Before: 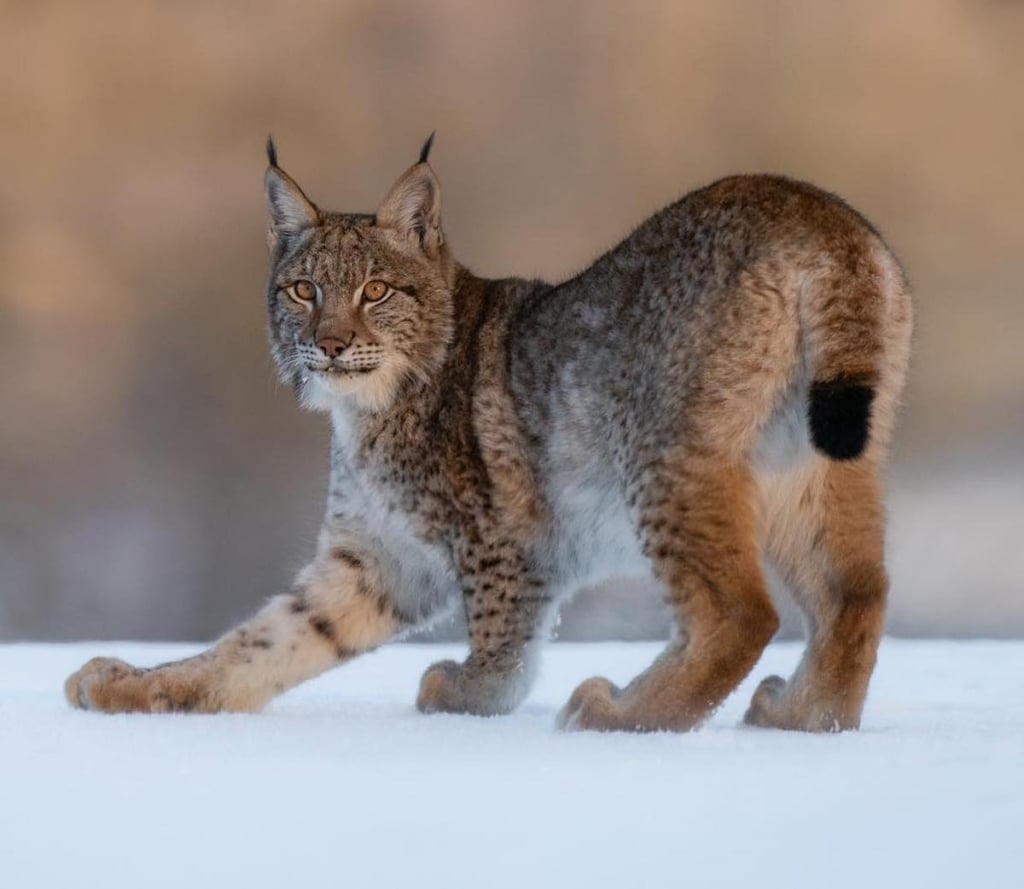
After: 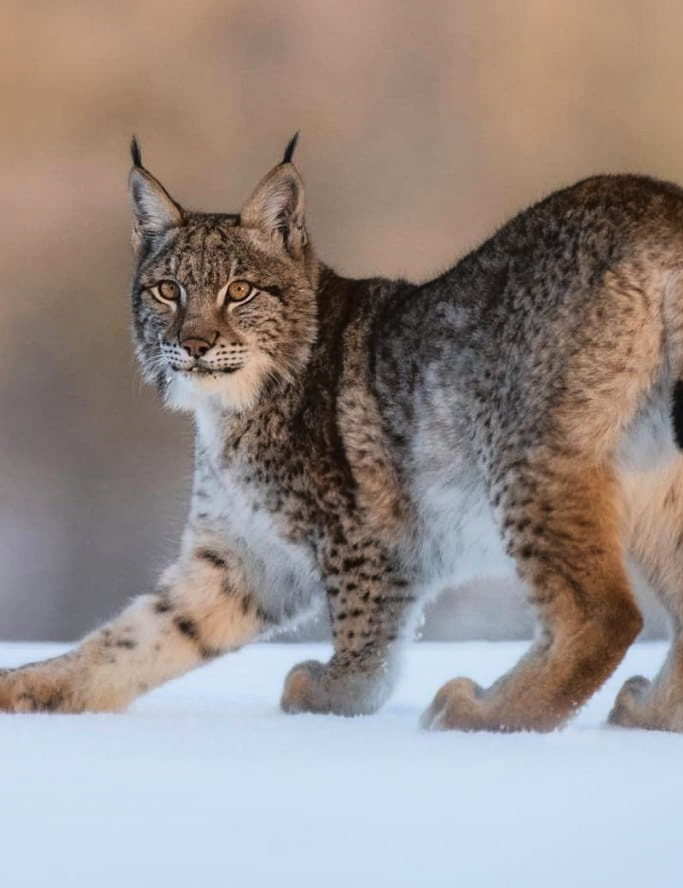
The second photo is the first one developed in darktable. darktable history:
crop and rotate: left 13.33%, right 19.969%
tone curve: curves: ch0 [(0, 0.014) (0.17, 0.099) (0.398, 0.423) (0.725, 0.828) (0.872, 0.918) (1, 0.981)]; ch1 [(0, 0) (0.402, 0.36) (0.489, 0.491) (0.5, 0.503) (0.515, 0.52) (0.545, 0.572) (0.615, 0.662) (0.701, 0.725) (1, 1)]; ch2 [(0, 0) (0.42, 0.458) (0.485, 0.499) (0.503, 0.503) (0.531, 0.542) (0.561, 0.594) (0.644, 0.694) (0.717, 0.753) (1, 0.991)], color space Lab, linked channels, preserve colors none
contrast brightness saturation: saturation -0.055
shadows and highlights: on, module defaults
levels: white 99.96%
